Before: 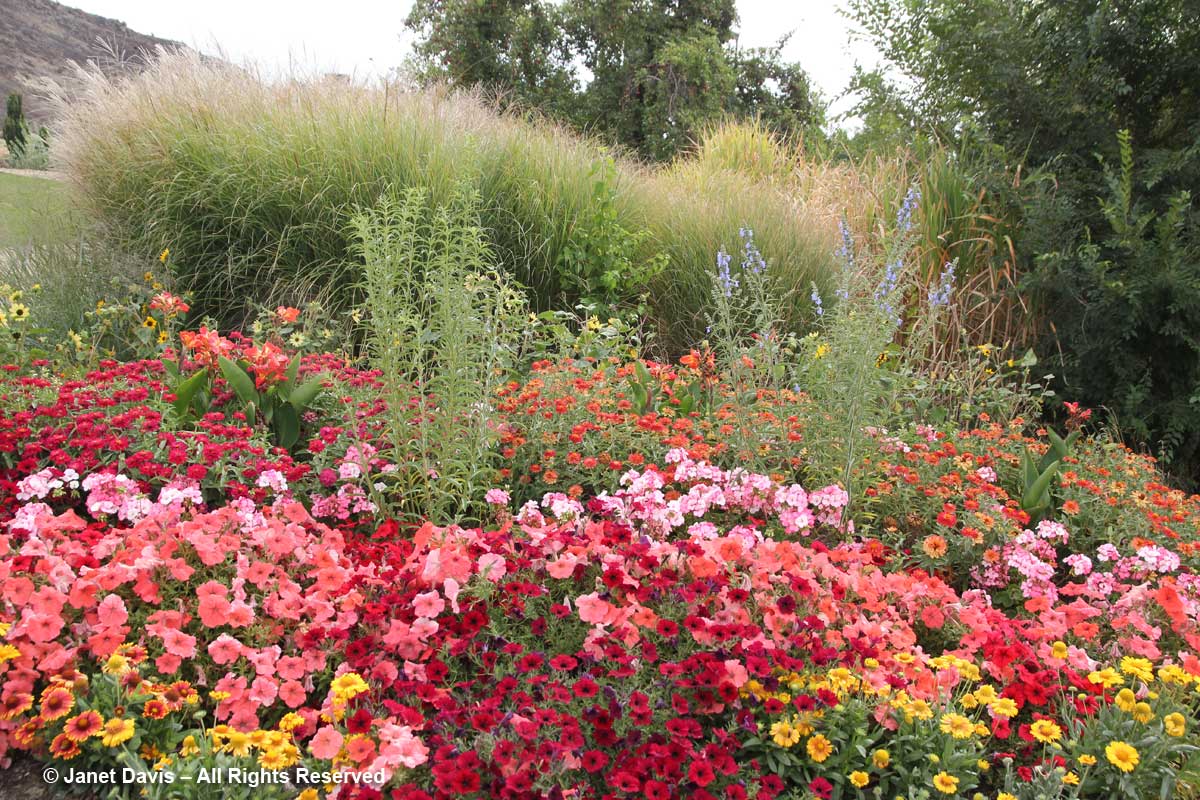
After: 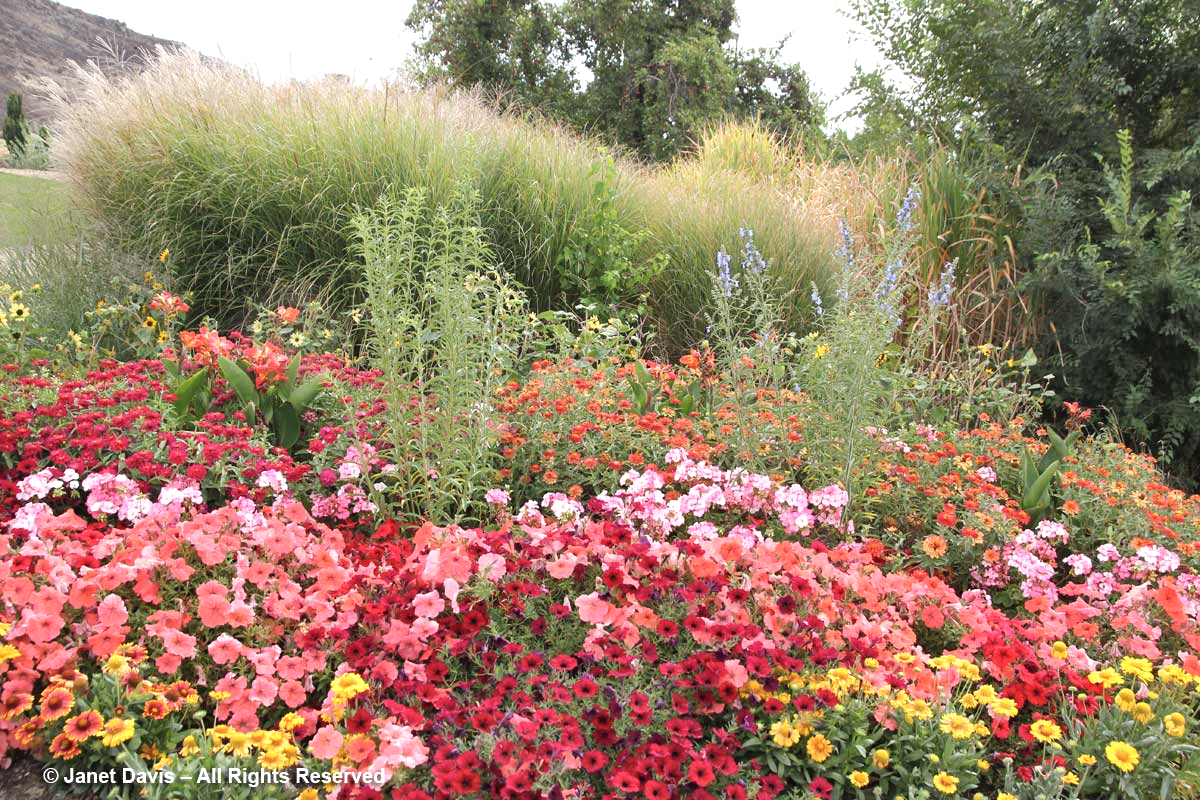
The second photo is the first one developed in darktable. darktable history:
shadows and highlights: radius 111.63, shadows 51.67, white point adjustment 9.13, highlights -5.75, soften with gaussian
